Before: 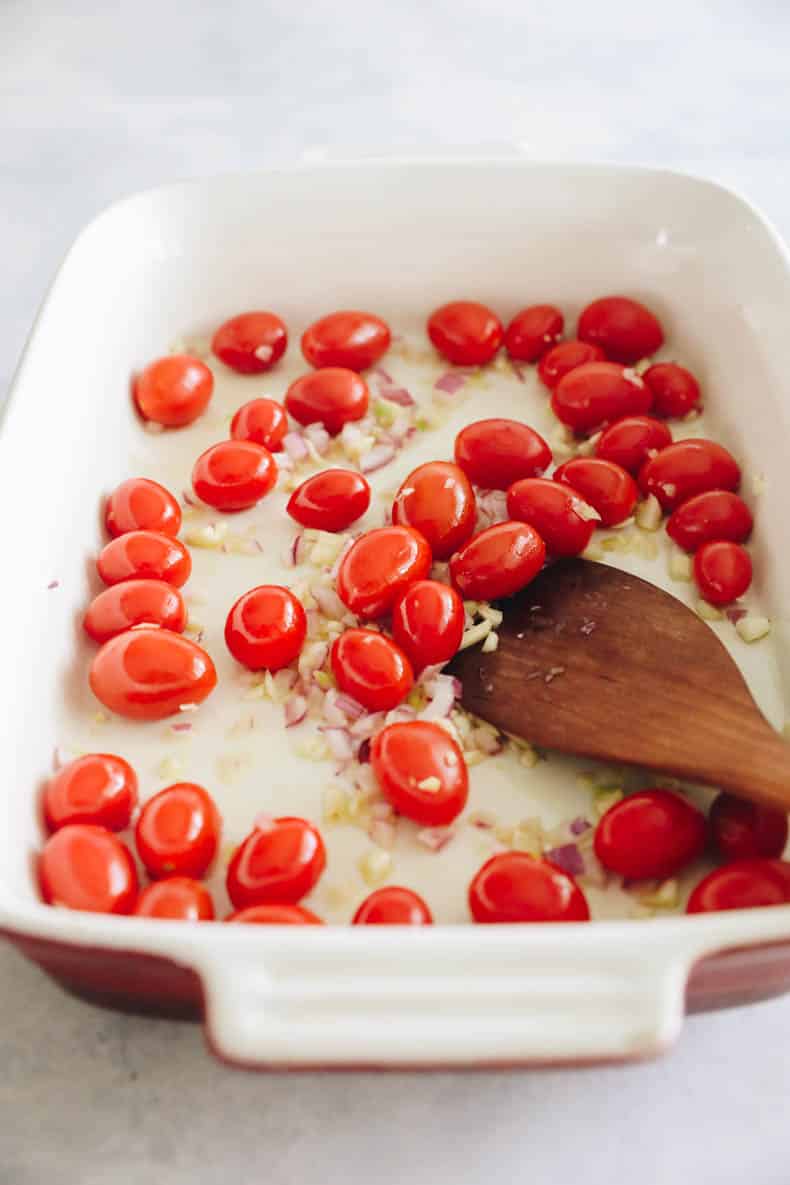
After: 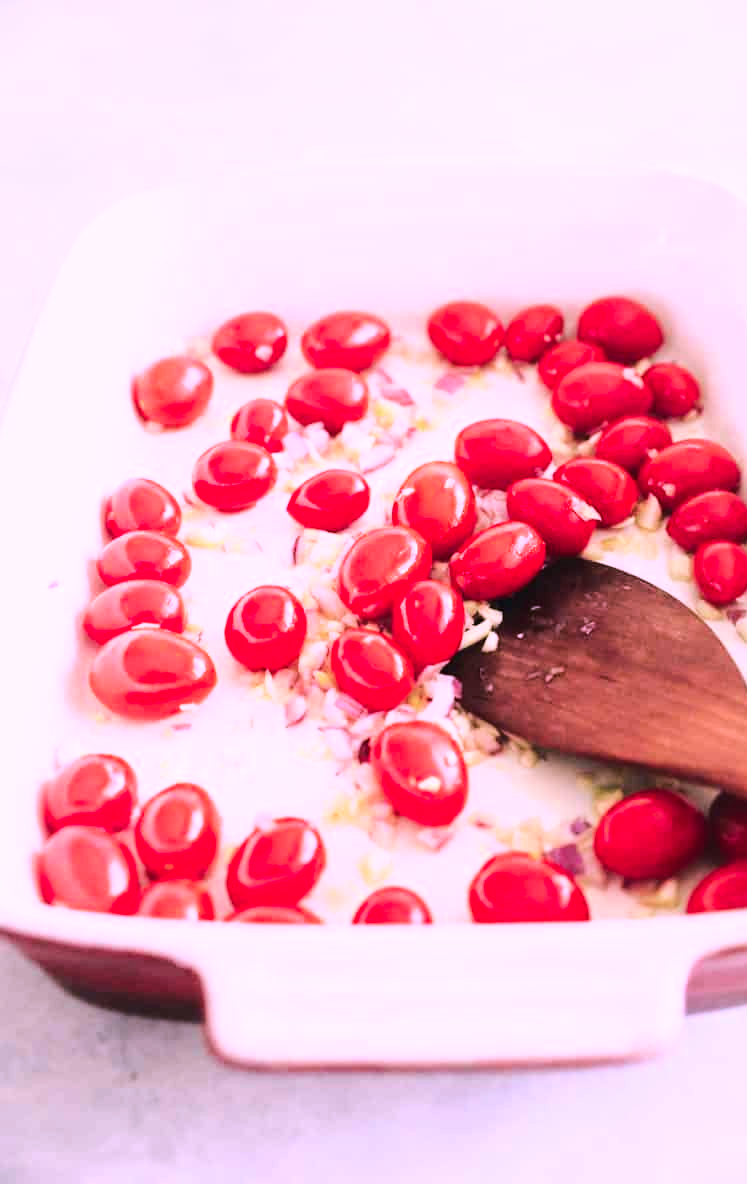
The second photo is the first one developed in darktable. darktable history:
crop and rotate: right 5.365%
color correction: highlights a* 15.05, highlights b* -24.33
base curve: curves: ch0 [(0, 0) (0.028, 0.03) (0.121, 0.232) (0.46, 0.748) (0.859, 0.968) (1, 1)], preserve colors average RGB
